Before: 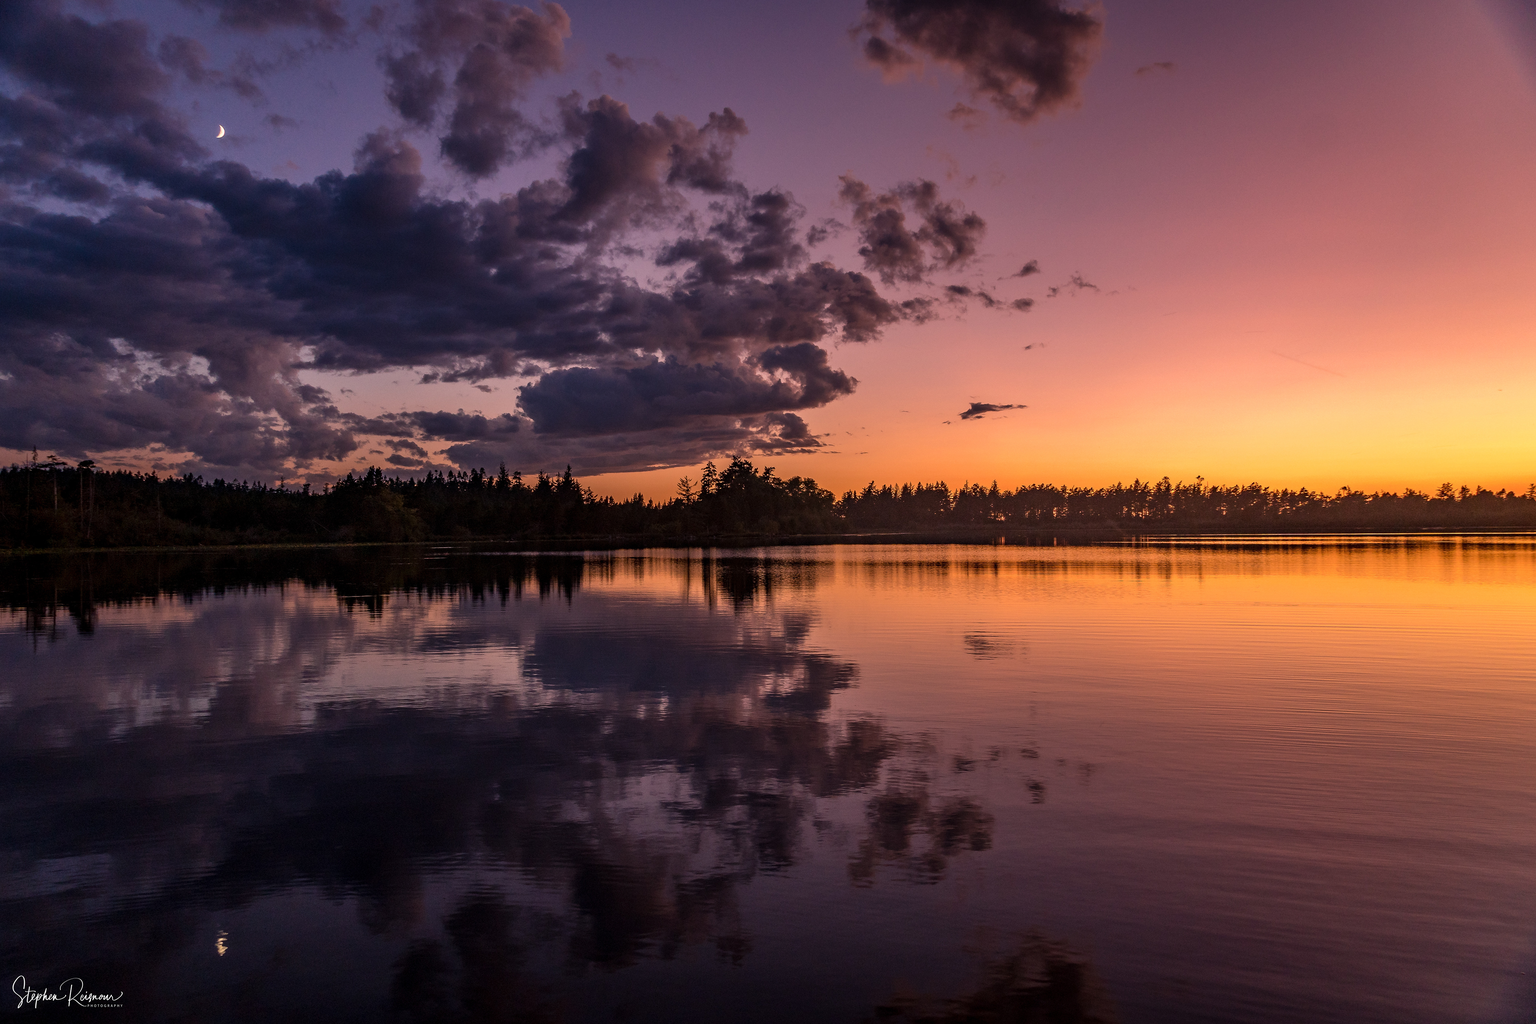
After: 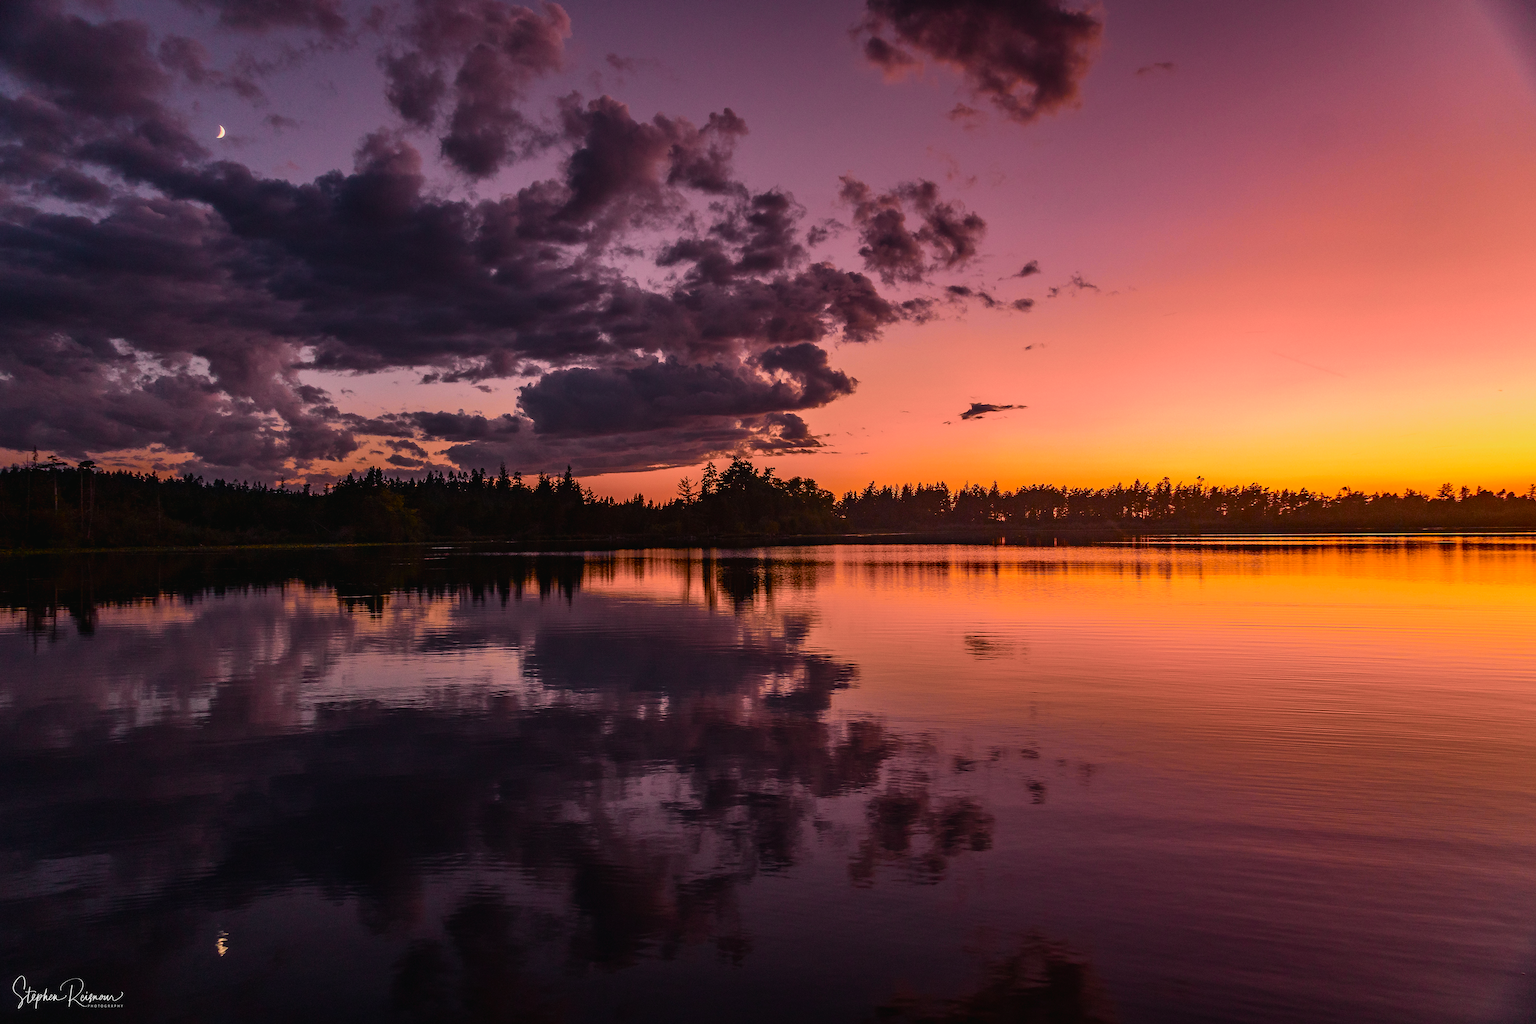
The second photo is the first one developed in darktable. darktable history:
tone curve: curves: ch0 [(0, 0.018) (0.036, 0.038) (0.15, 0.131) (0.27, 0.247) (0.545, 0.561) (0.761, 0.761) (1, 0.919)]; ch1 [(0, 0) (0.179, 0.173) (0.322, 0.32) (0.429, 0.431) (0.502, 0.5) (0.519, 0.522) (0.562, 0.588) (0.625, 0.67) (0.711, 0.745) (1, 1)]; ch2 [(0, 0) (0.29, 0.295) (0.404, 0.436) (0.497, 0.499) (0.521, 0.523) (0.561, 0.605) (0.657, 0.655) (0.712, 0.764) (1, 1)], color space Lab, independent channels, preserve colors none
